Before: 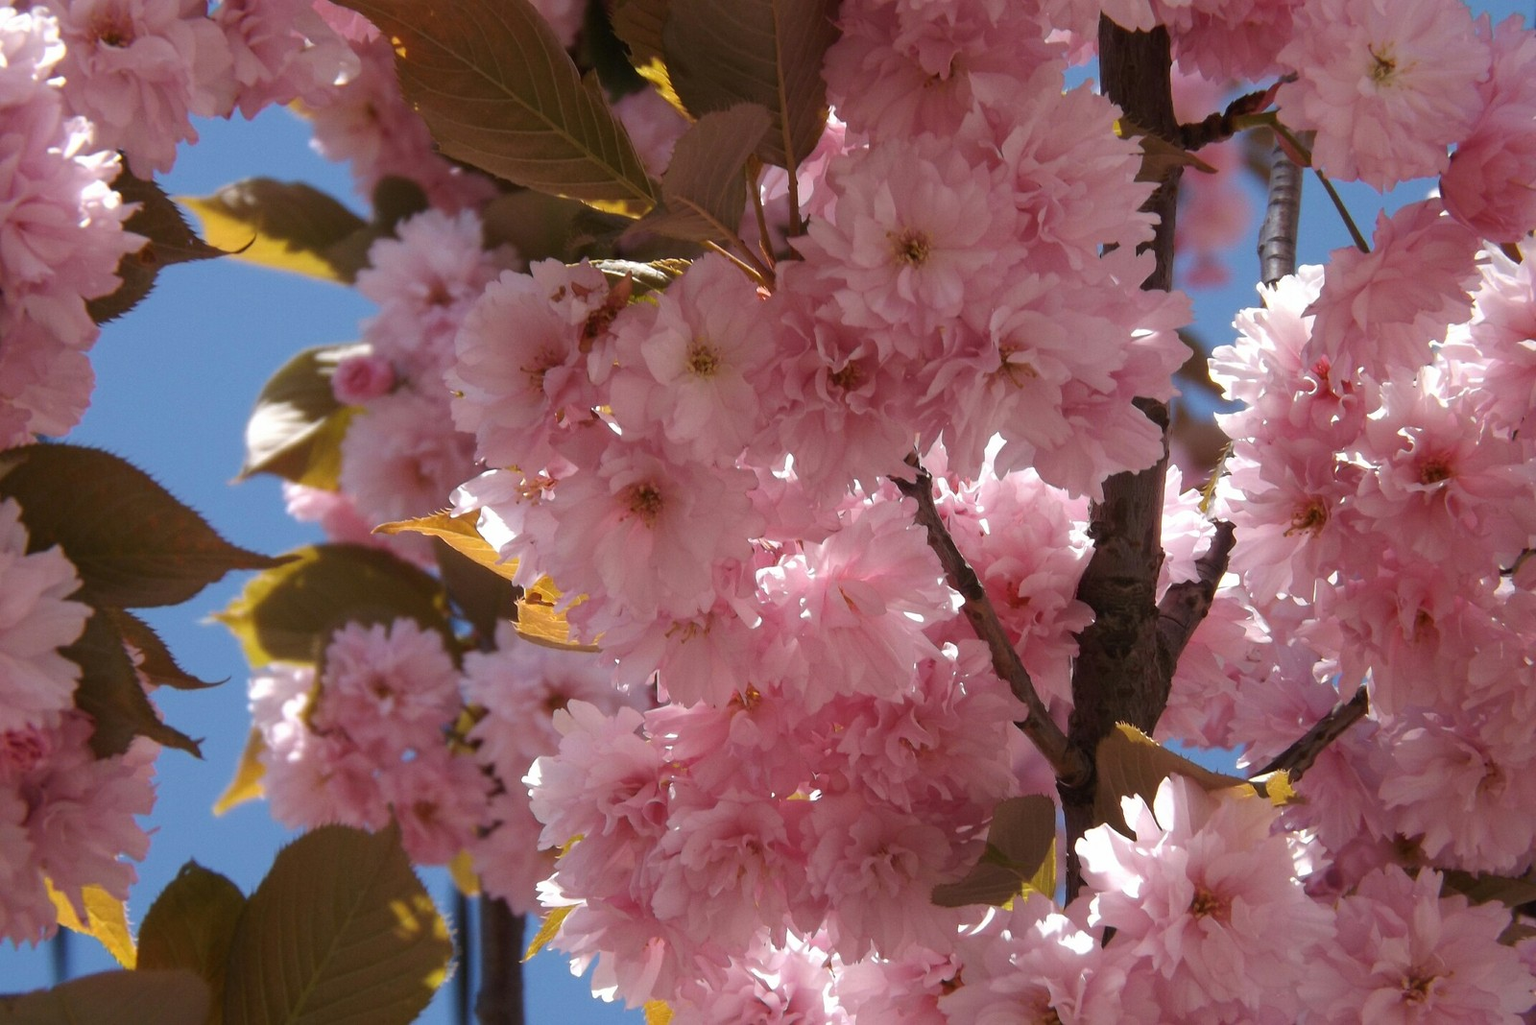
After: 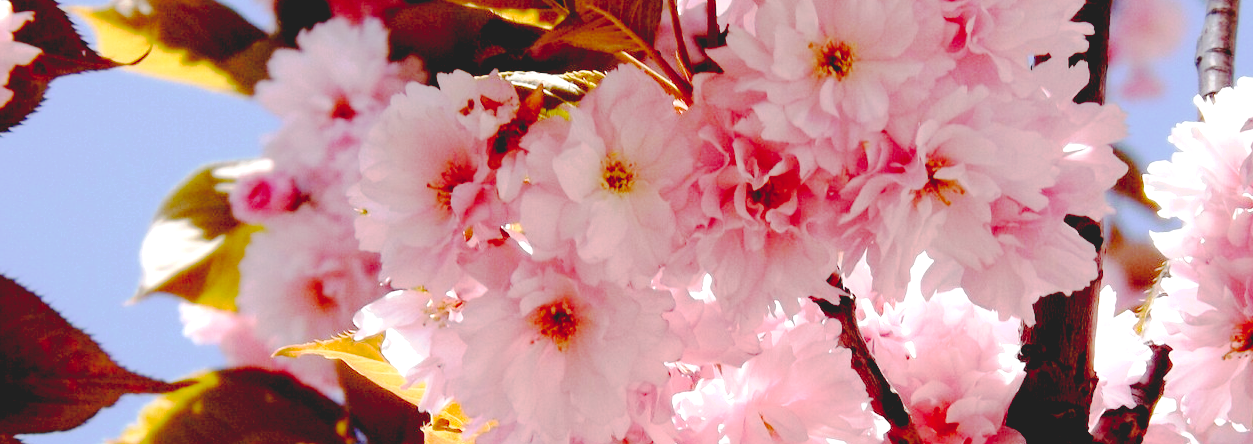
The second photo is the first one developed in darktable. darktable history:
tone curve: curves: ch0 [(0, 0) (0.139, 0.081) (0.304, 0.259) (0.502, 0.505) (0.683, 0.676) (0.761, 0.773) (0.858, 0.858) (0.987, 0.945)]; ch1 [(0, 0) (0.172, 0.123) (0.304, 0.288) (0.414, 0.44) (0.472, 0.473) (0.502, 0.508) (0.54, 0.543) (0.583, 0.601) (0.638, 0.654) (0.741, 0.783) (1, 1)]; ch2 [(0, 0) (0.411, 0.424) (0.485, 0.476) (0.502, 0.502) (0.557, 0.54) (0.631, 0.576) (1, 1)], preserve colors none
crop: left 7.212%, top 18.72%, right 14.459%, bottom 39.679%
base curve: curves: ch0 [(0.065, 0.026) (0.236, 0.358) (0.53, 0.546) (0.777, 0.841) (0.924, 0.992)], preserve colors none
exposure: black level correction 0, exposure 0.93 EV, compensate highlight preservation false
